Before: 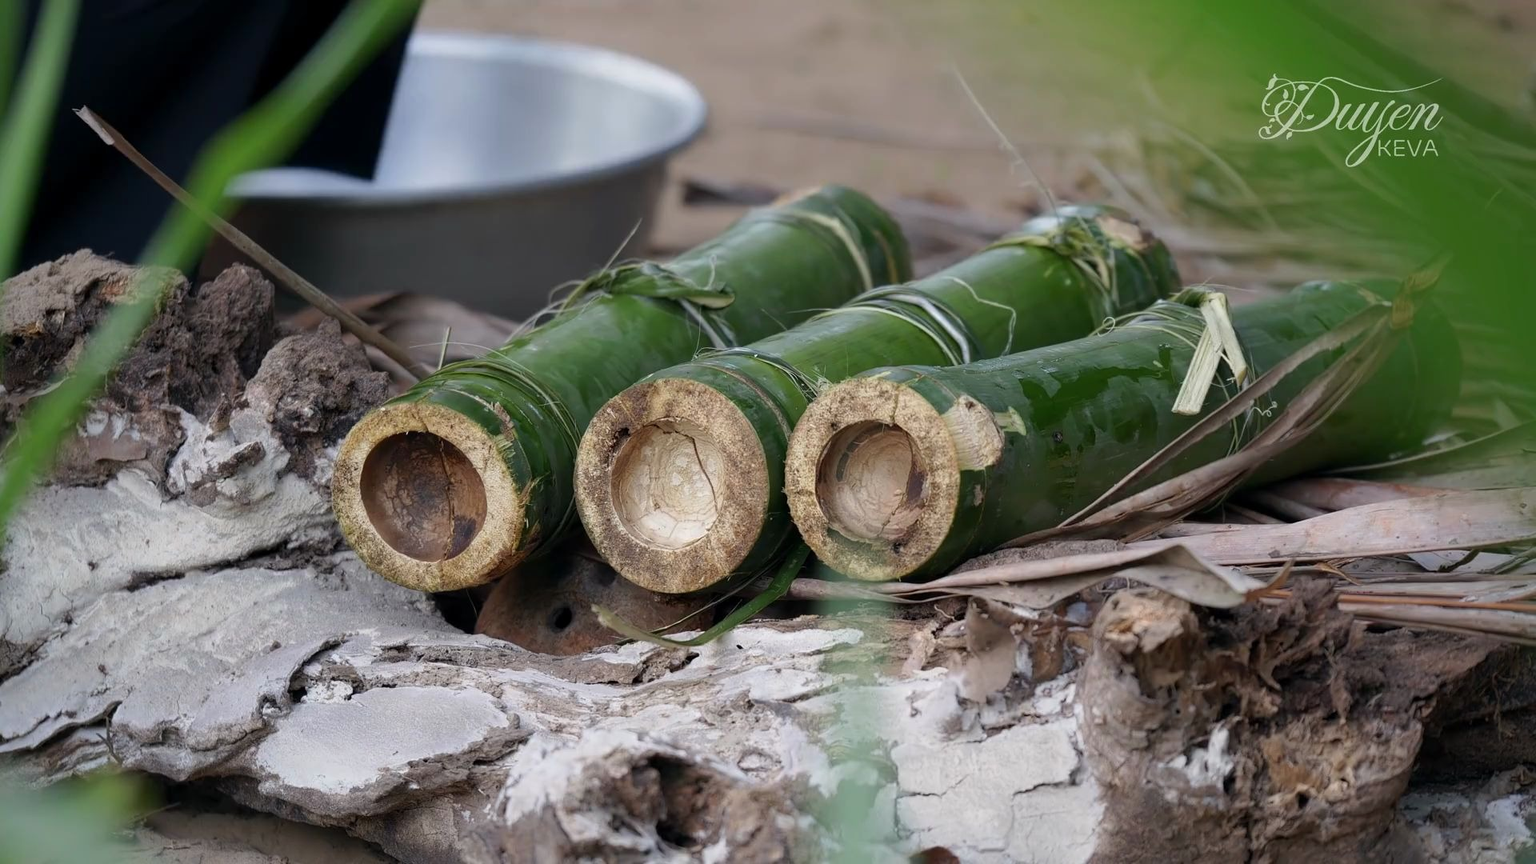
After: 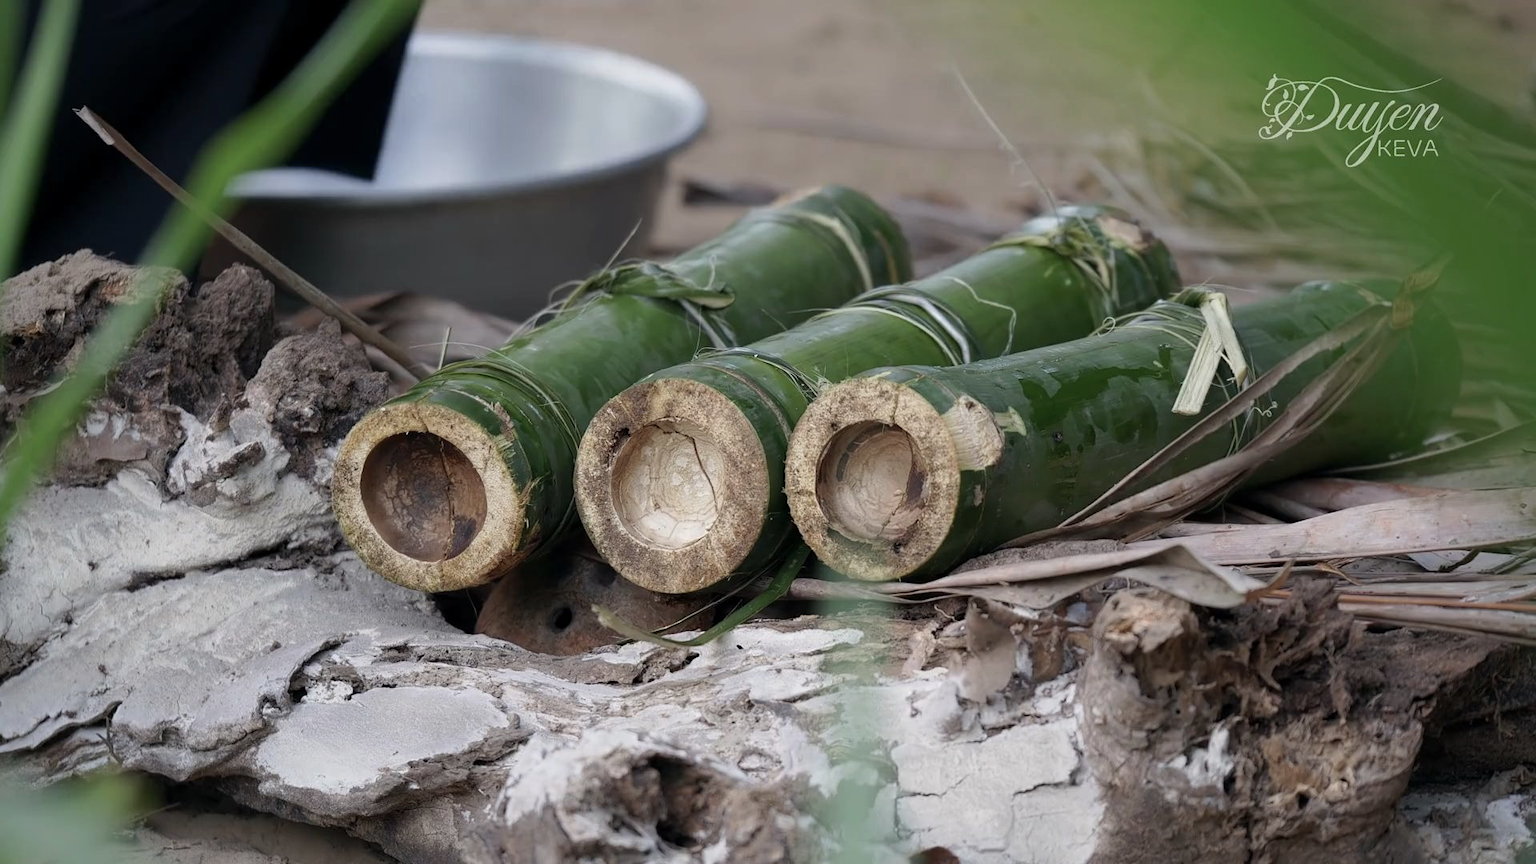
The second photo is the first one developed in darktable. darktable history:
color balance rgb: linear chroma grading › shadows -3%, linear chroma grading › highlights -4%
contrast brightness saturation: saturation -0.17
